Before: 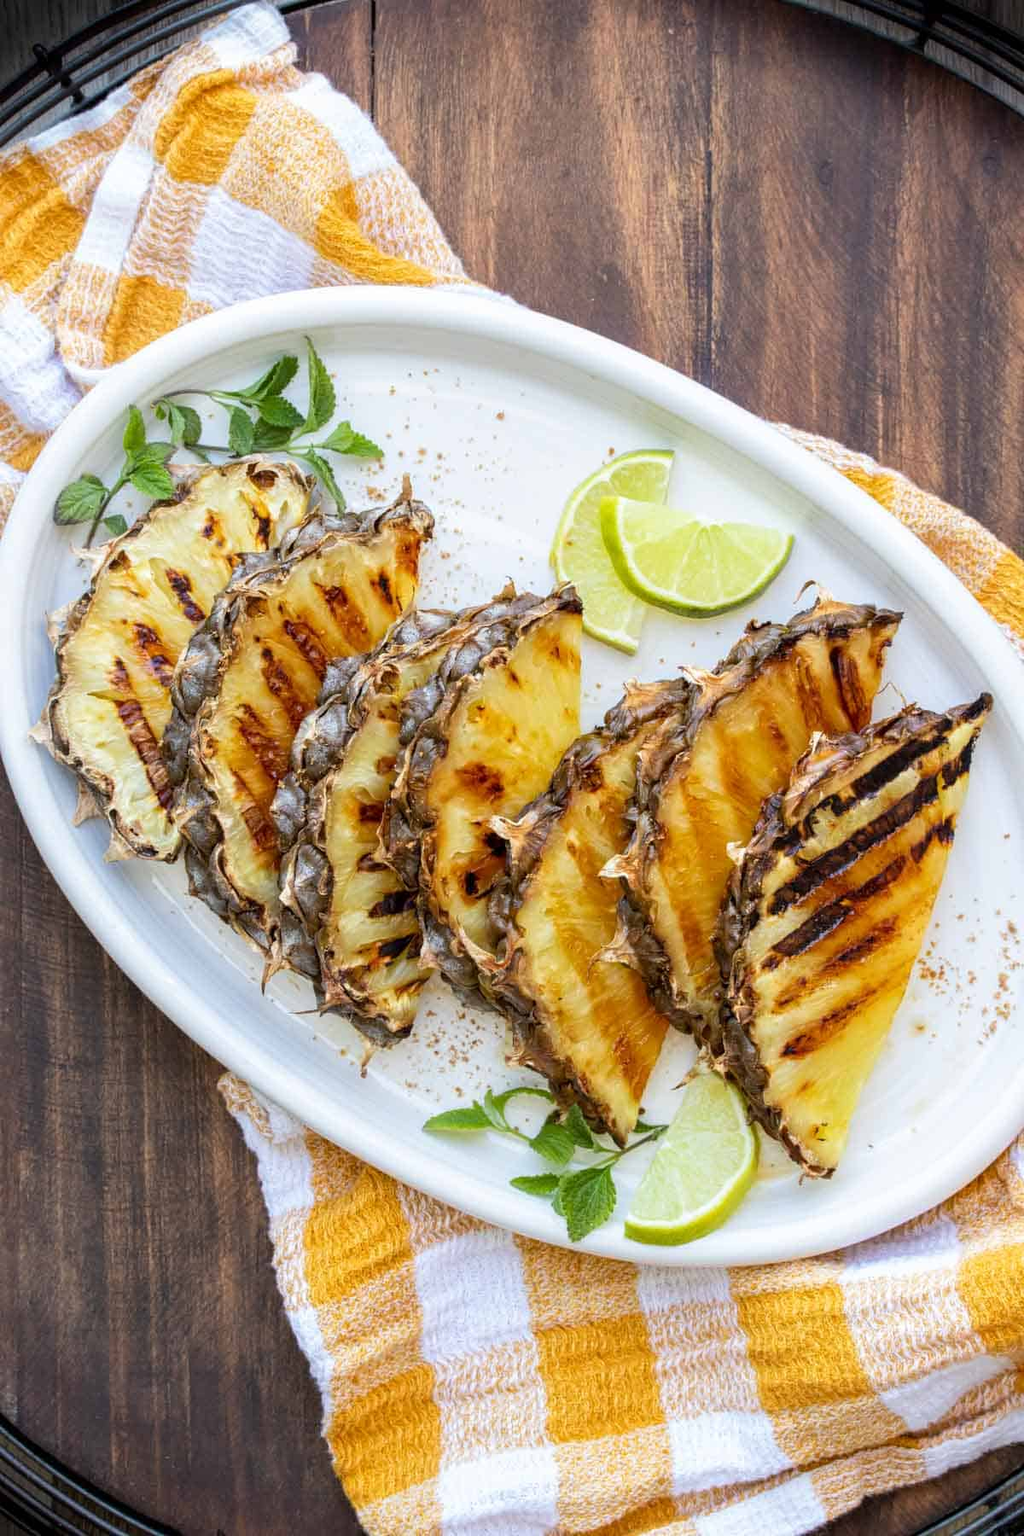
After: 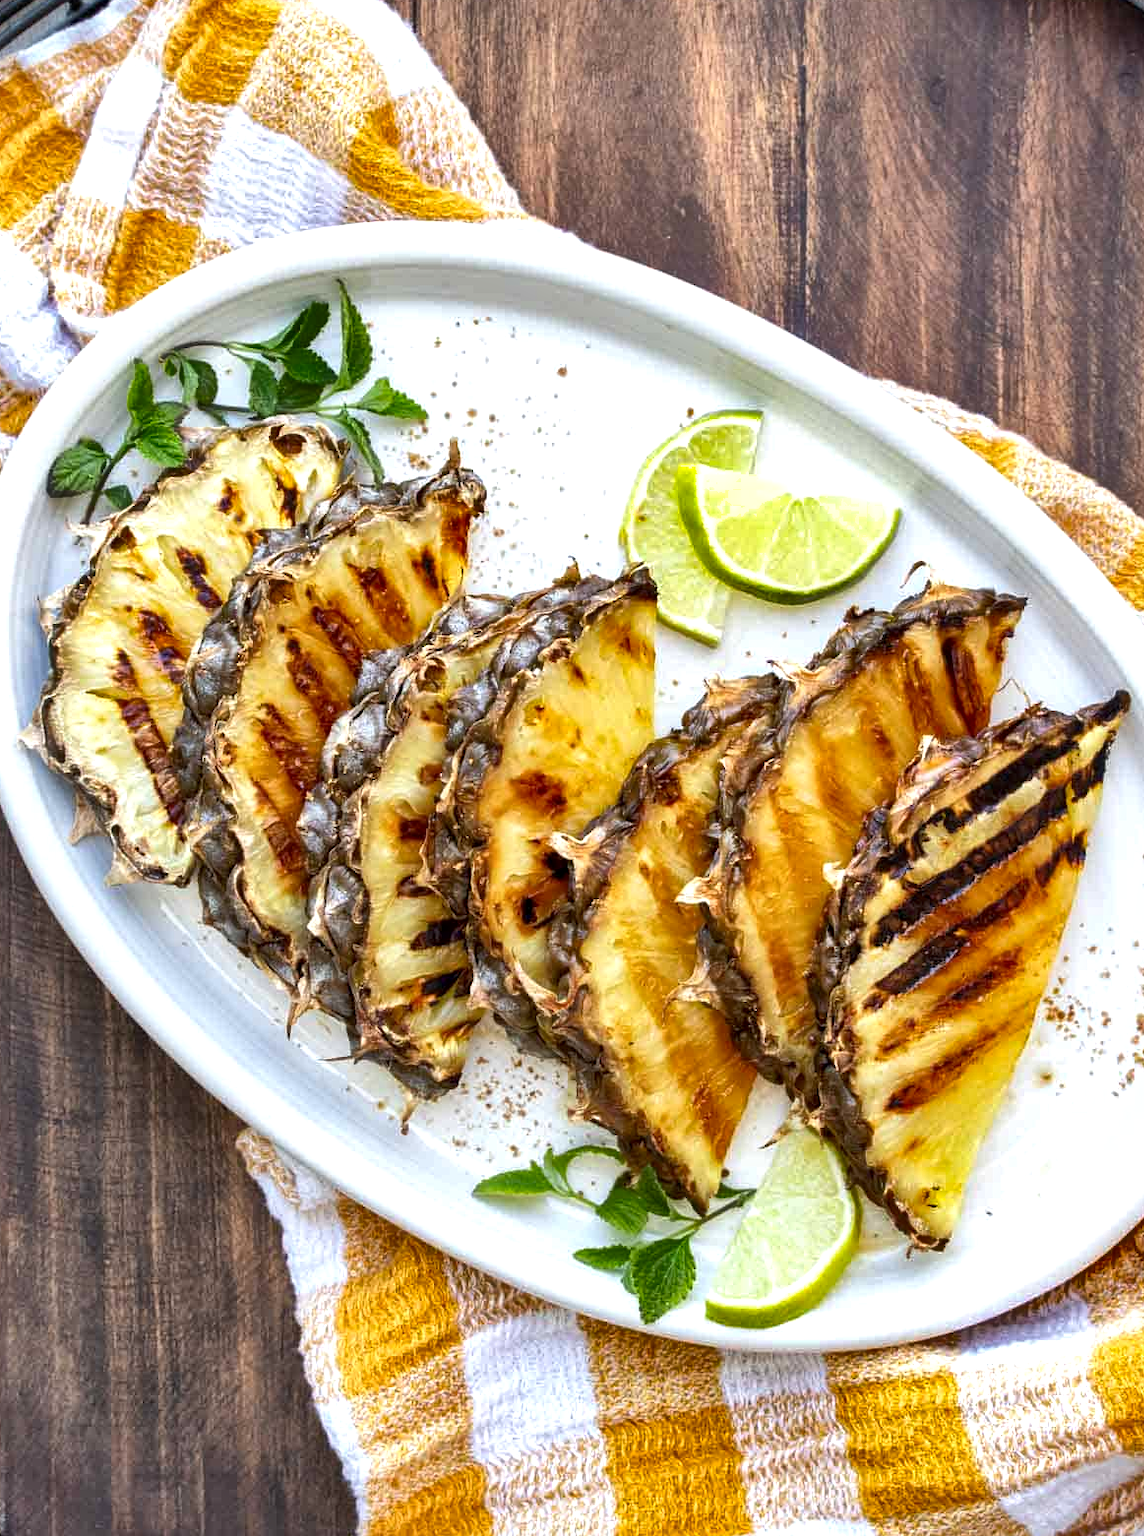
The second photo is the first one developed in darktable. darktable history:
exposure: black level correction 0, exposure 0.3 EV, compensate exposure bias true, compensate highlight preservation false
local contrast: mode bilateral grid, contrast 20, coarseness 50, detail 150%, midtone range 0.2
shadows and highlights: highlights color adjustment 49.39%, soften with gaussian
crop: left 1.257%, top 6.133%, right 1.753%, bottom 7.089%
